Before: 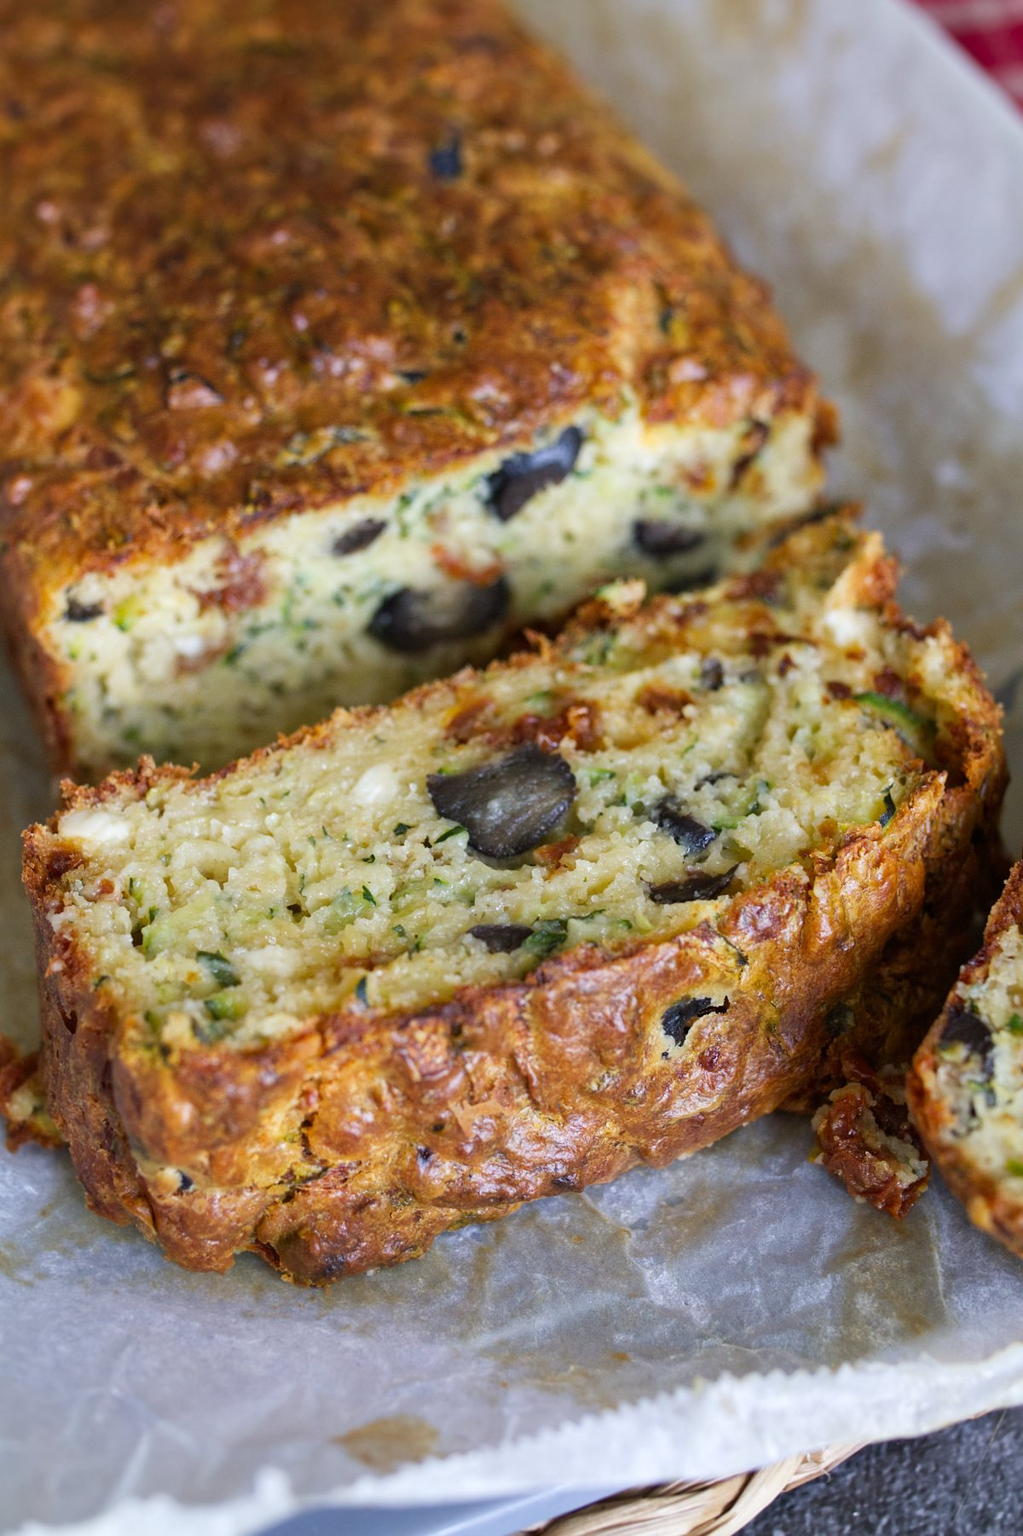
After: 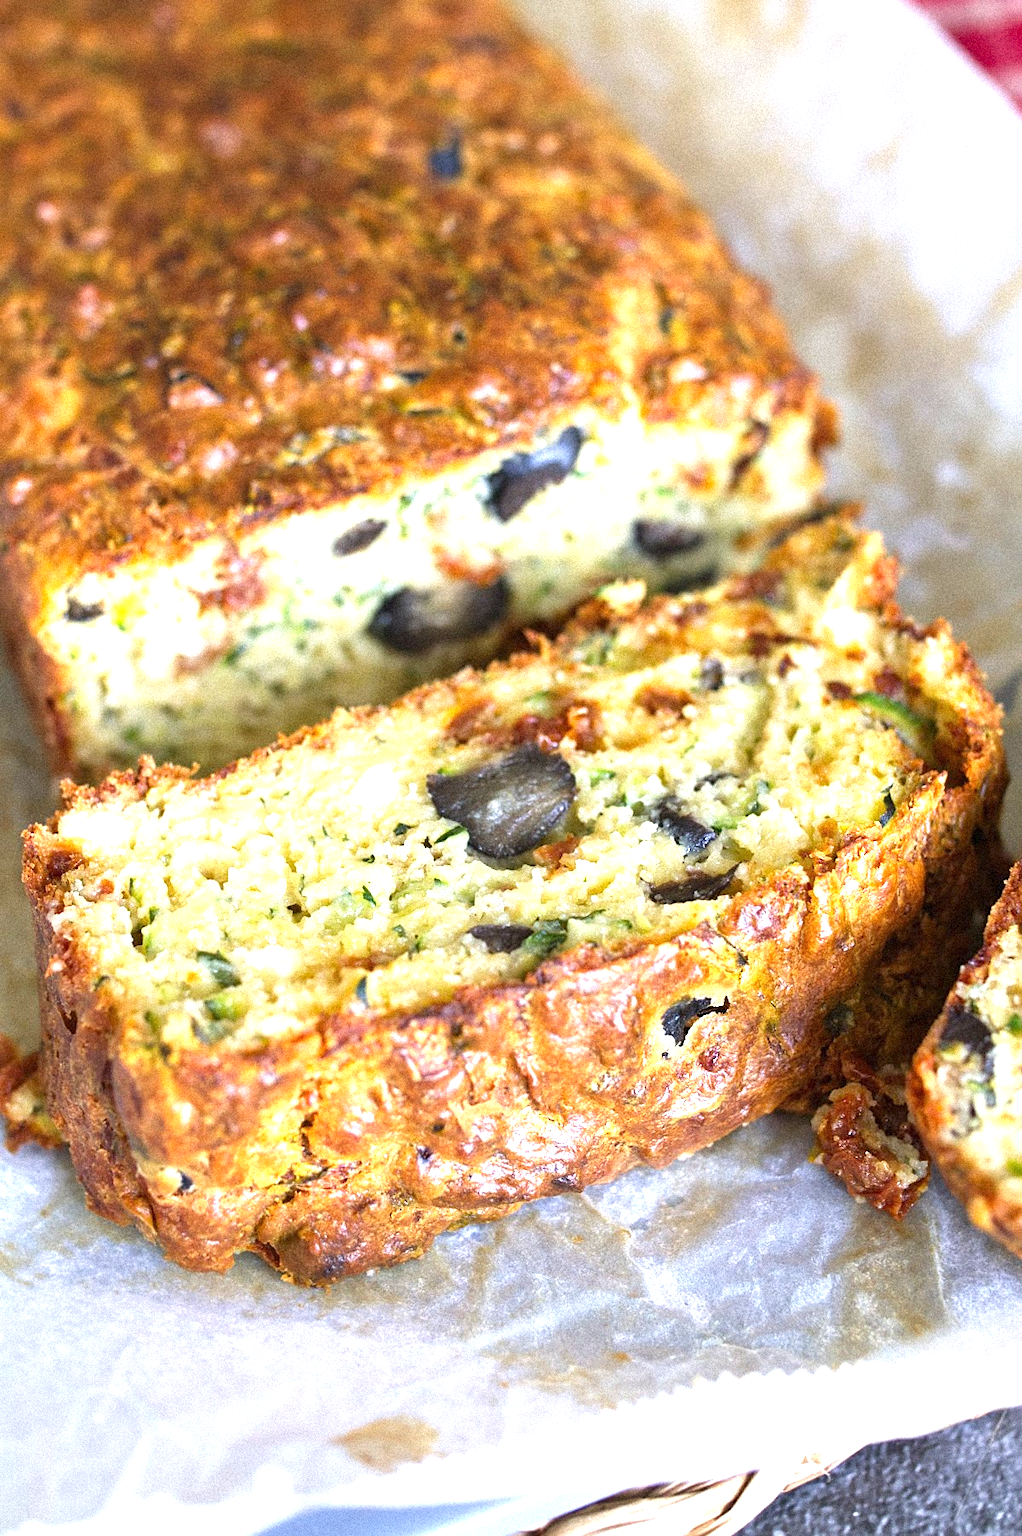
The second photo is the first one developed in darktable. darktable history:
sharpen: amount 0.2
exposure: black level correction 0, exposure 1.3 EV, compensate highlight preservation false
grain: strength 35%, mid-tones bias 0%
